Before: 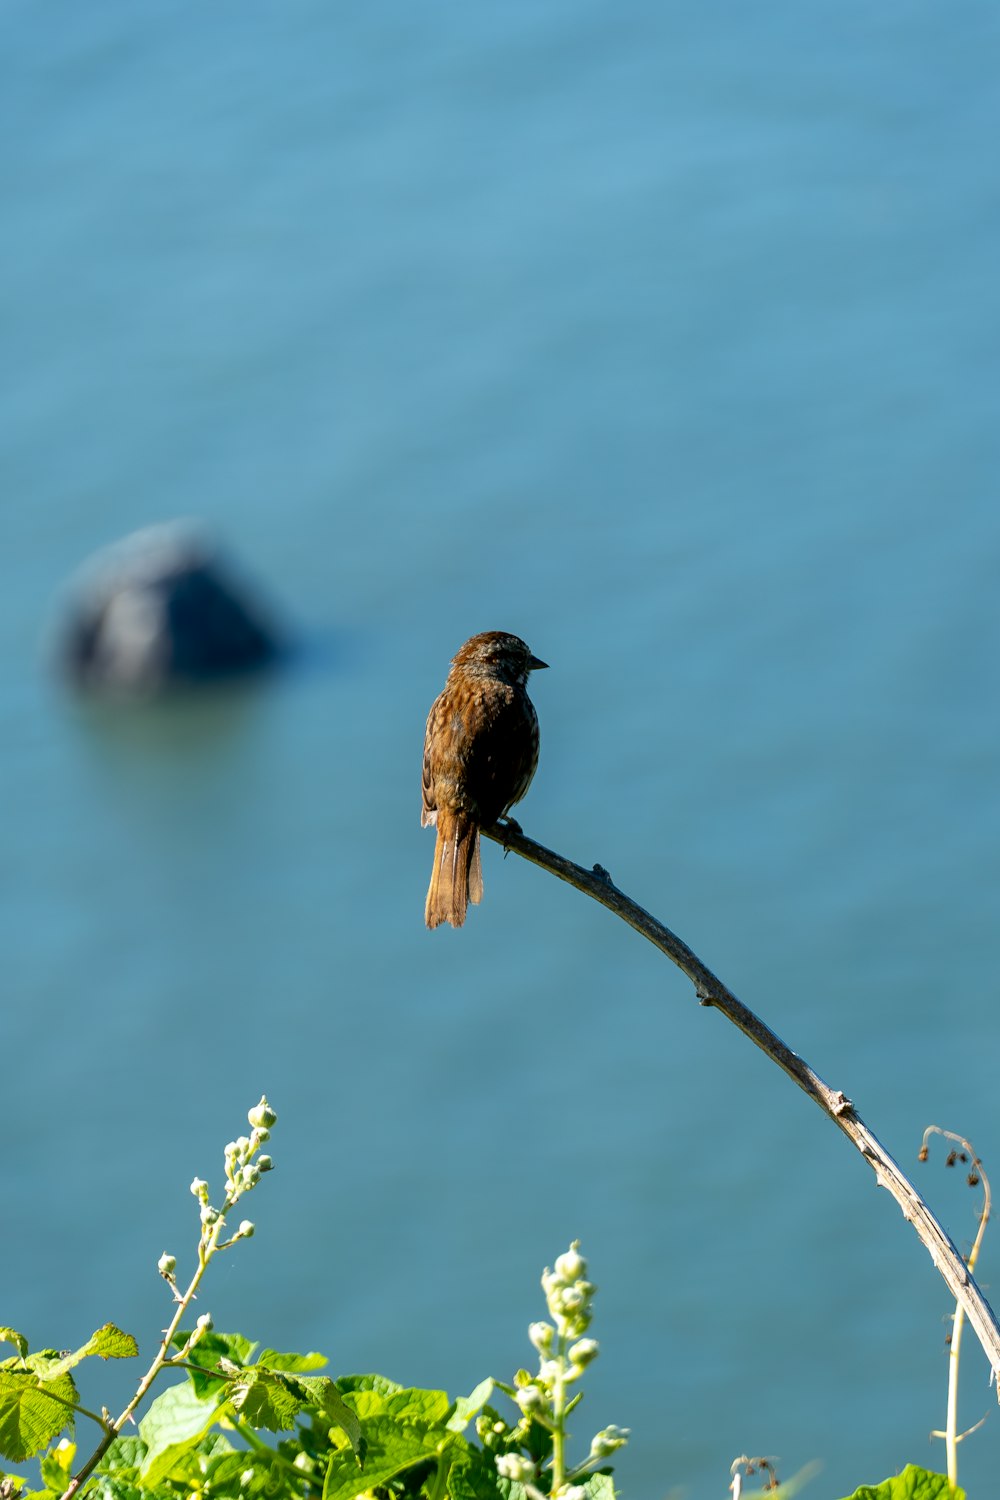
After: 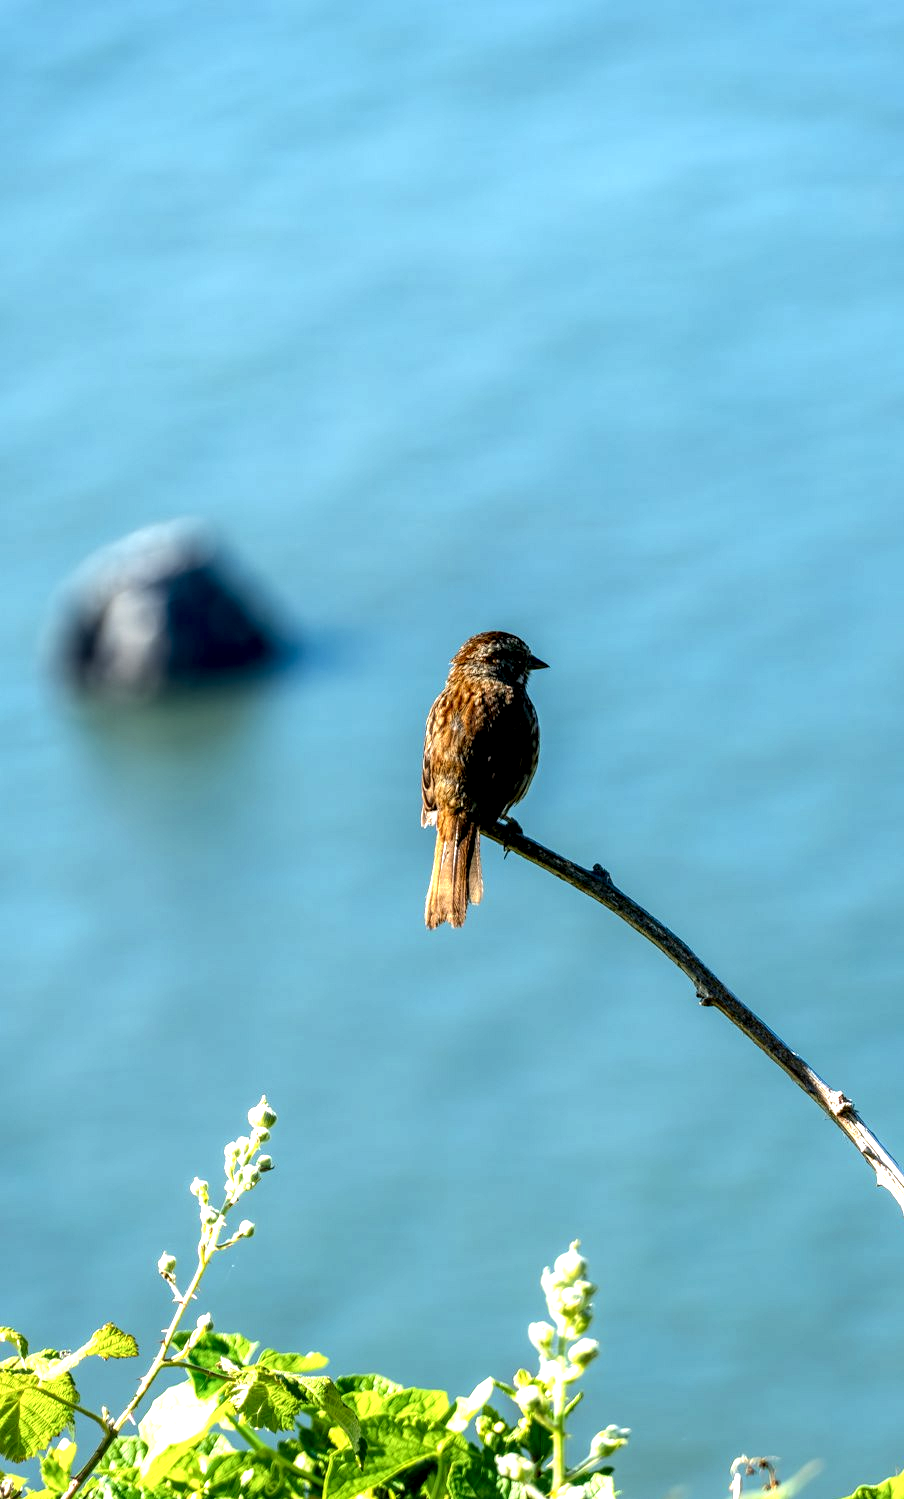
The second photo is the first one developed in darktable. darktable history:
crop: right 9.509%, bottom 0.031%
local contrast: detail 160%
exposure: exposure 0.74 EV, compensate highlight preservation false
